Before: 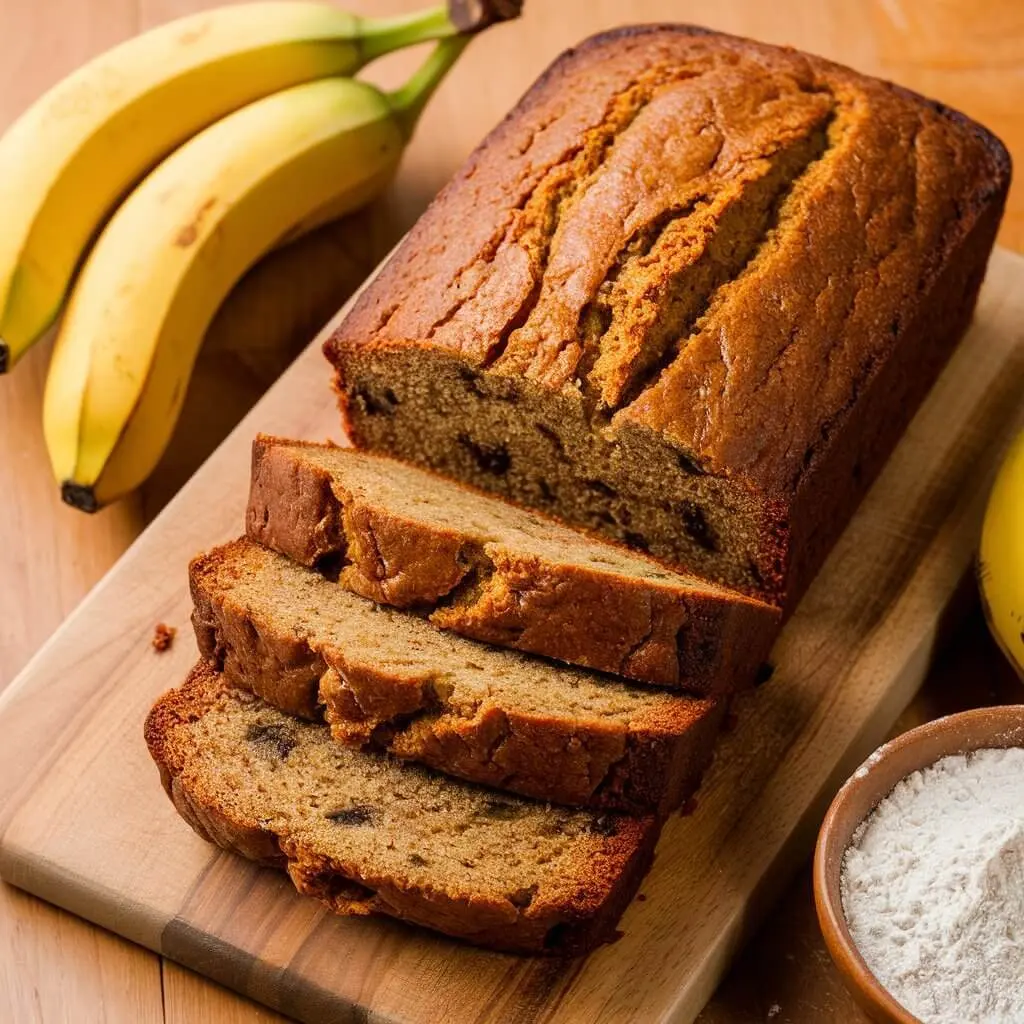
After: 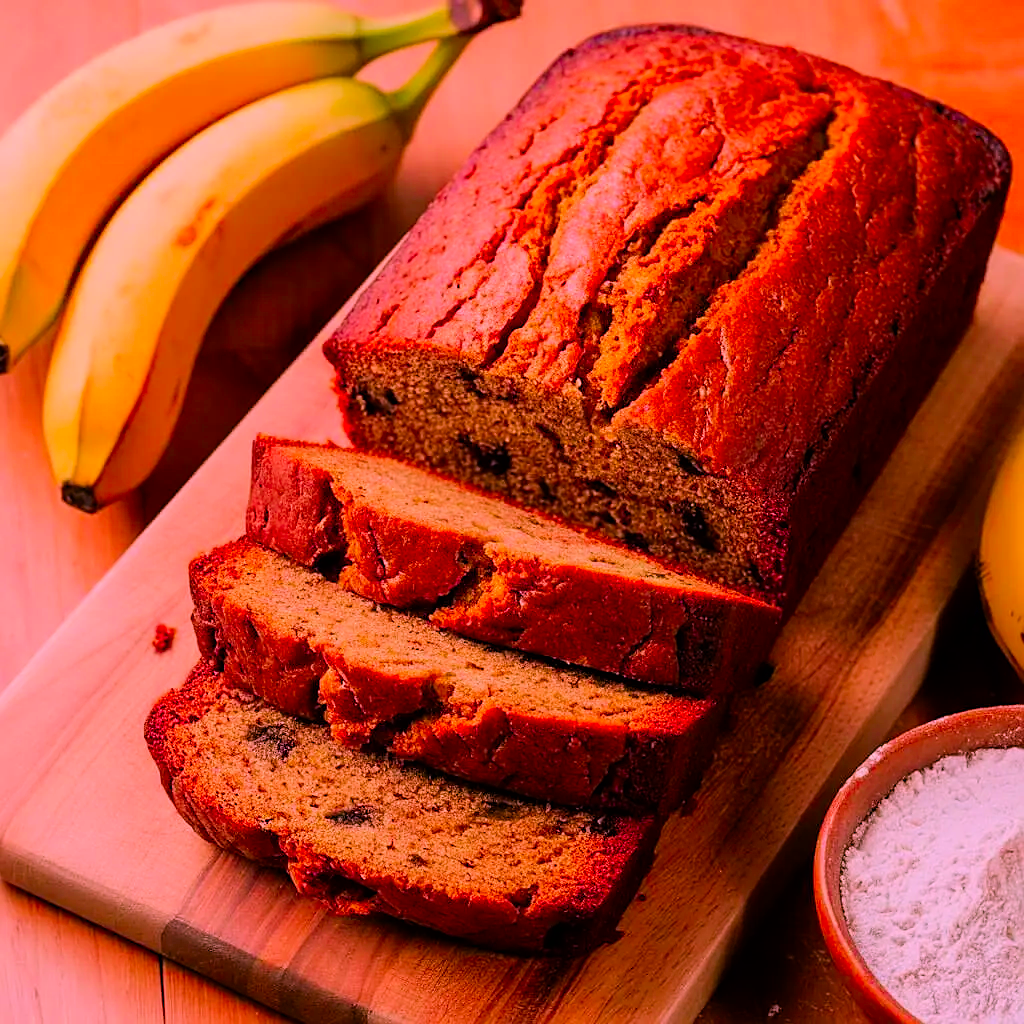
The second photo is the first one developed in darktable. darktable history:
filmic rgb: black relative exposure -8.42 EV, white relative exposure 4.68 EV, hardness 3.82, color science v6 (2022)
color correction: highlights a* 19.5, highlights b* -11.53, saturation 1.69
tone equalizer: -7 EV 0.13 EV, smoothing diameter 25%, edges refinement/feathering 10, preserve details guided filter
sharpen: on, module defaults
